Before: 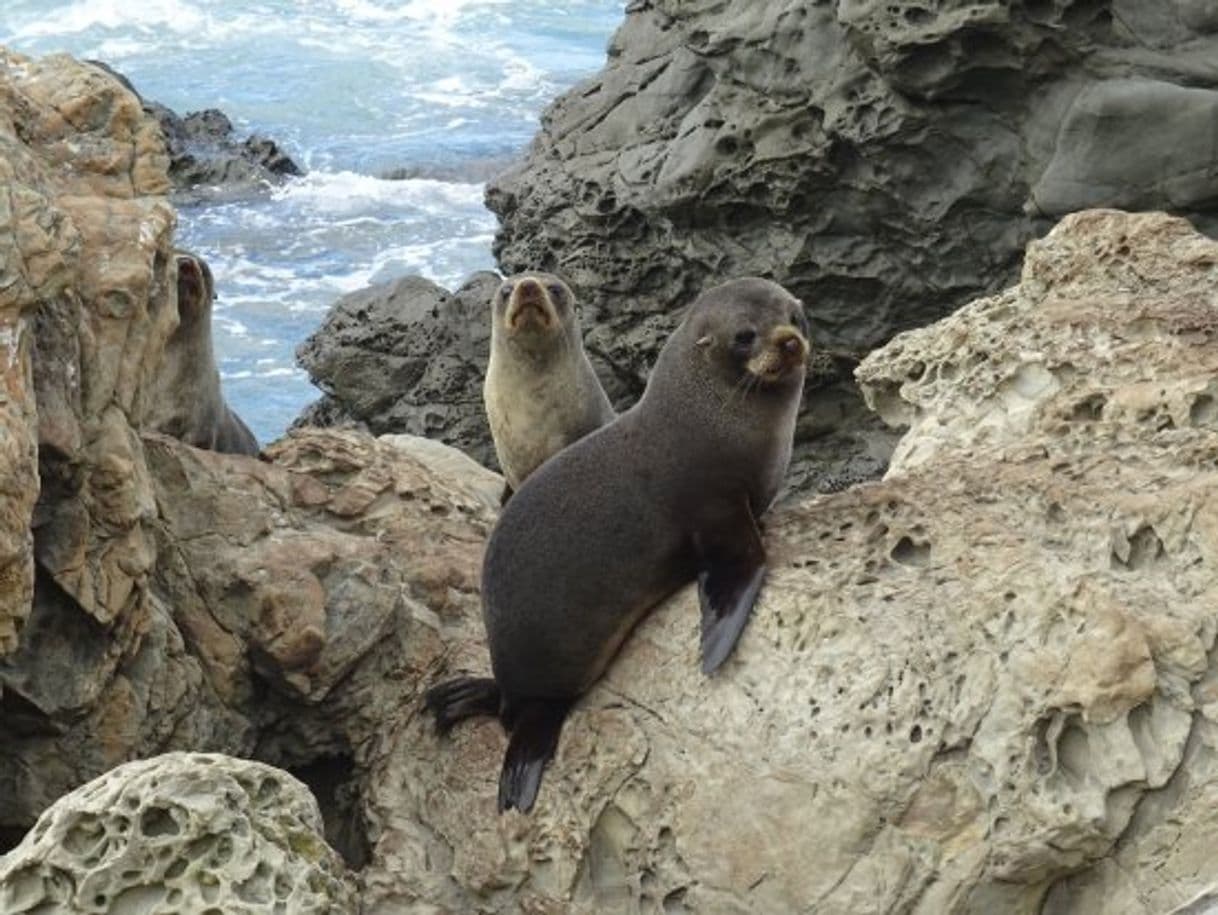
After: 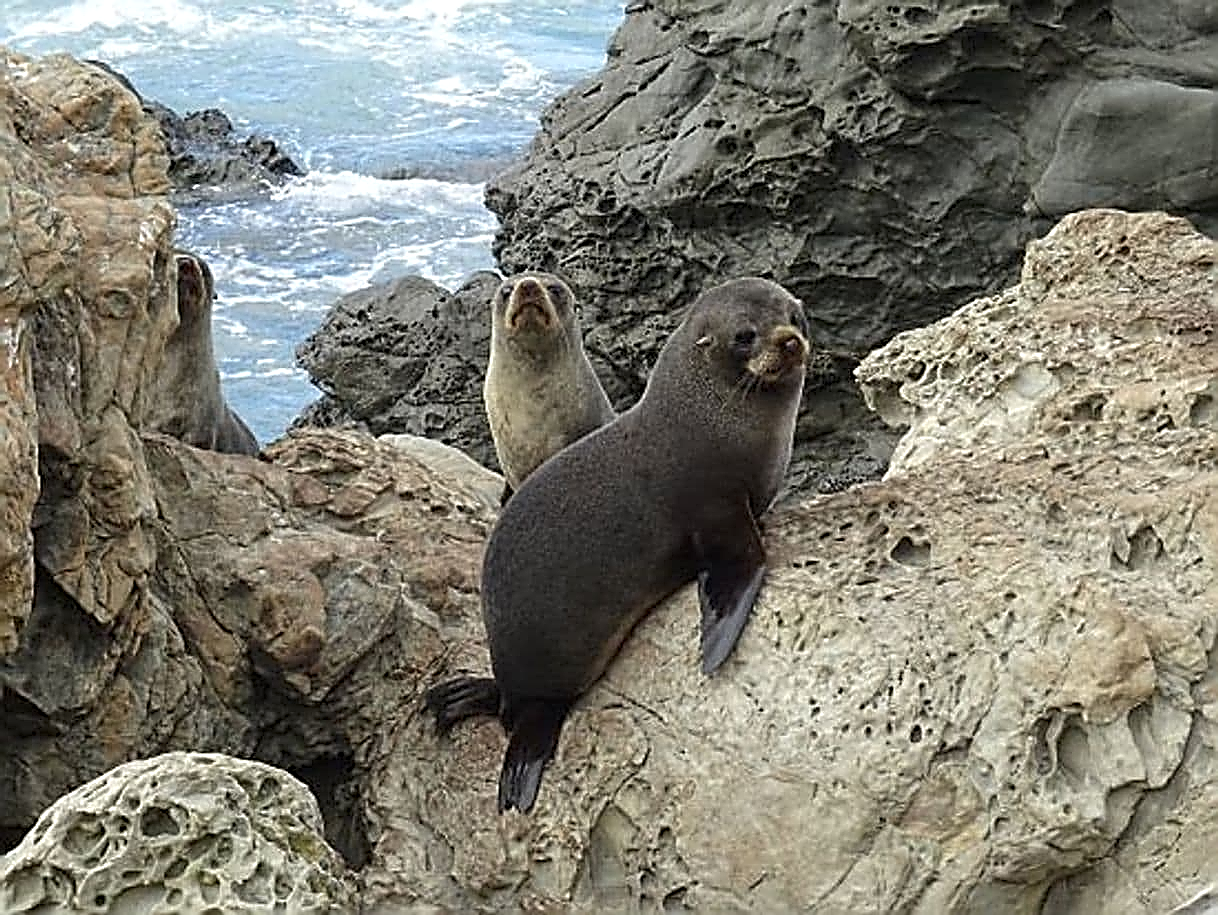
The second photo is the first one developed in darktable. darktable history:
sharpen: amount 1.986
local contrast: highlights 104%, shadows 101%, detail 120%, midtone range 0.2
